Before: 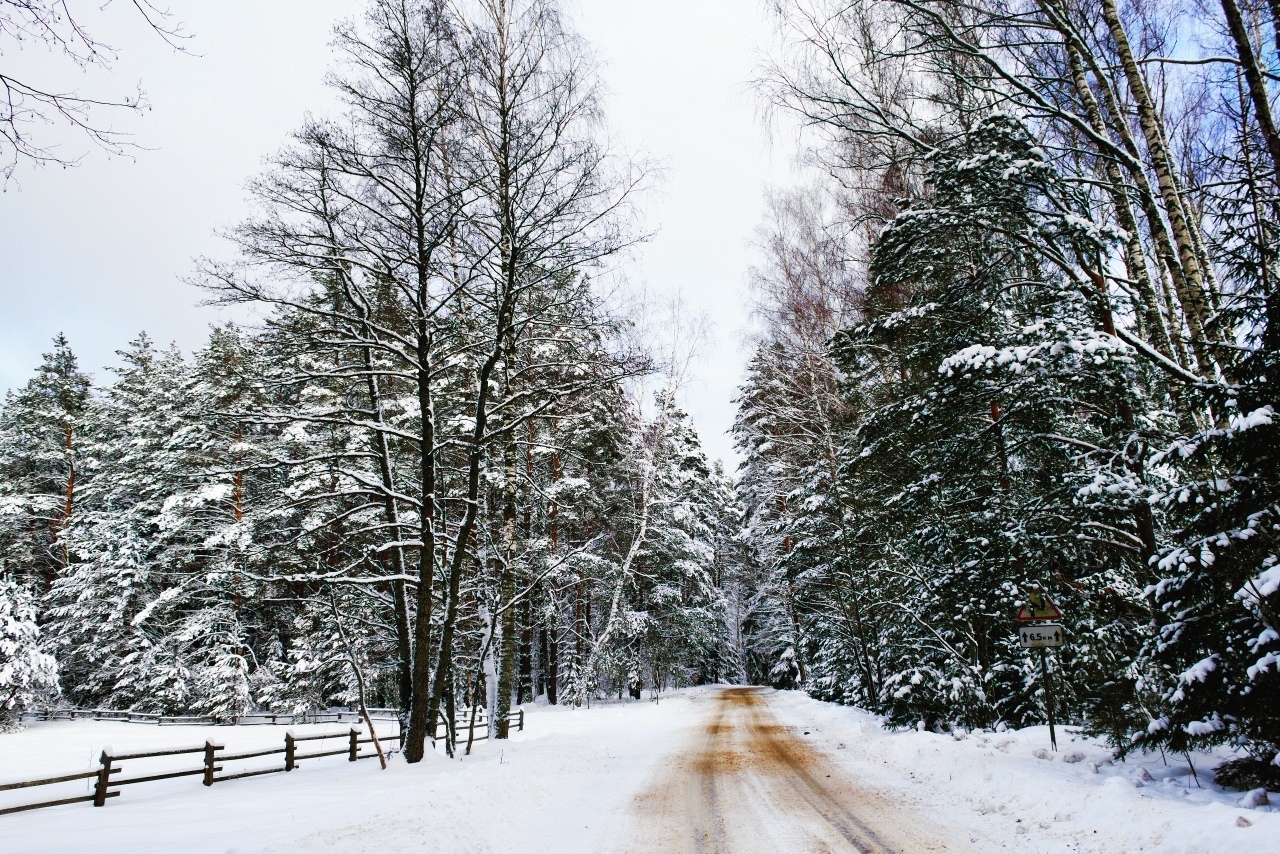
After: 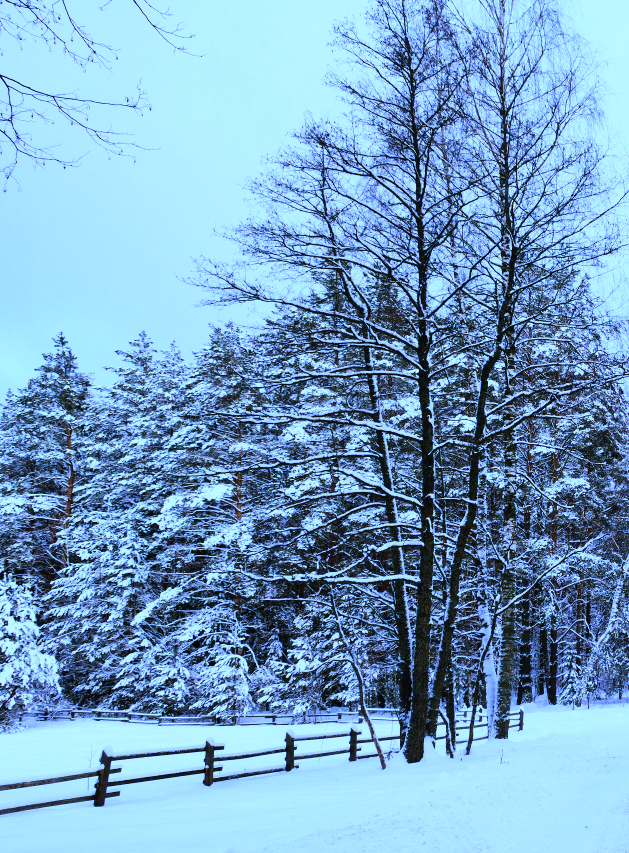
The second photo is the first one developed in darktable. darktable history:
color balance rgb: global vibrance 10%
crop and rotate: left 0%, top 0%, right 50.845%
white balance: red 0.766, blue 1.537
